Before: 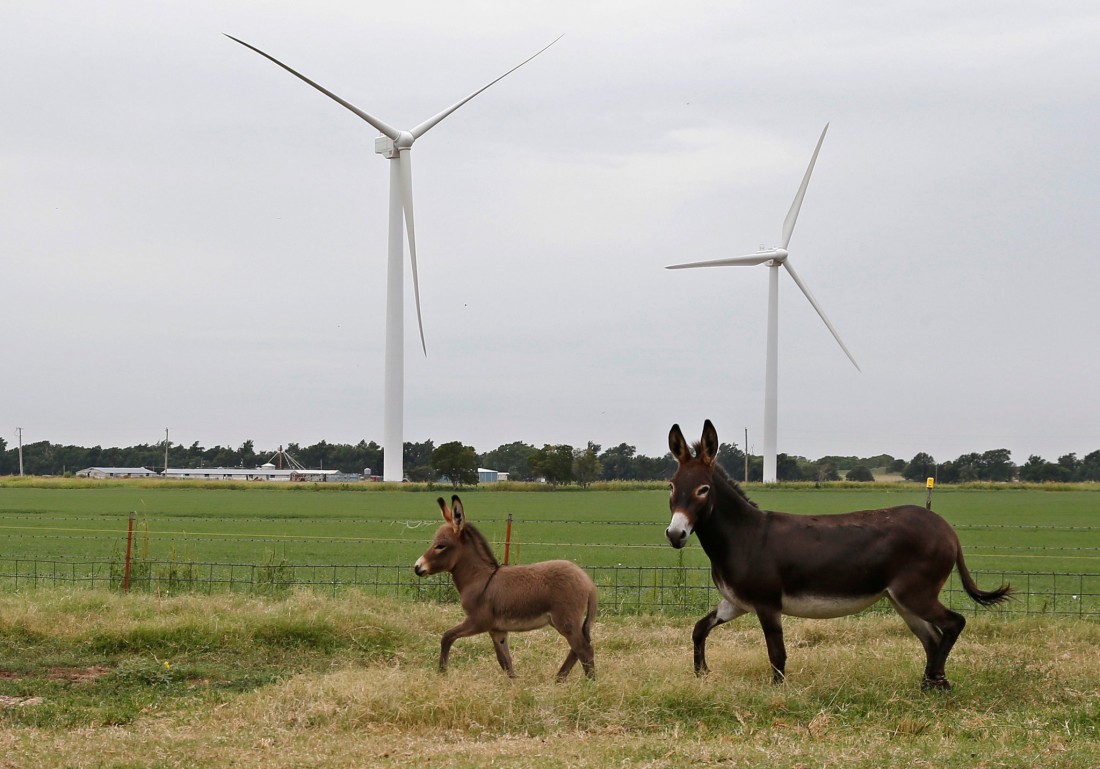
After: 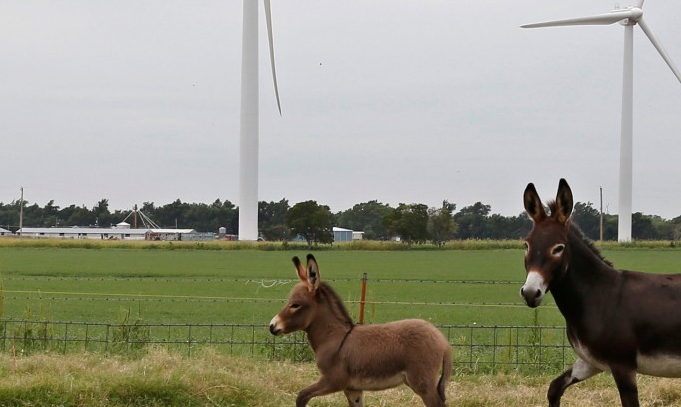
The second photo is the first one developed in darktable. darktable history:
crop: left 13.259%, top 31.379%, right 24.757%, bottom 15.663%
